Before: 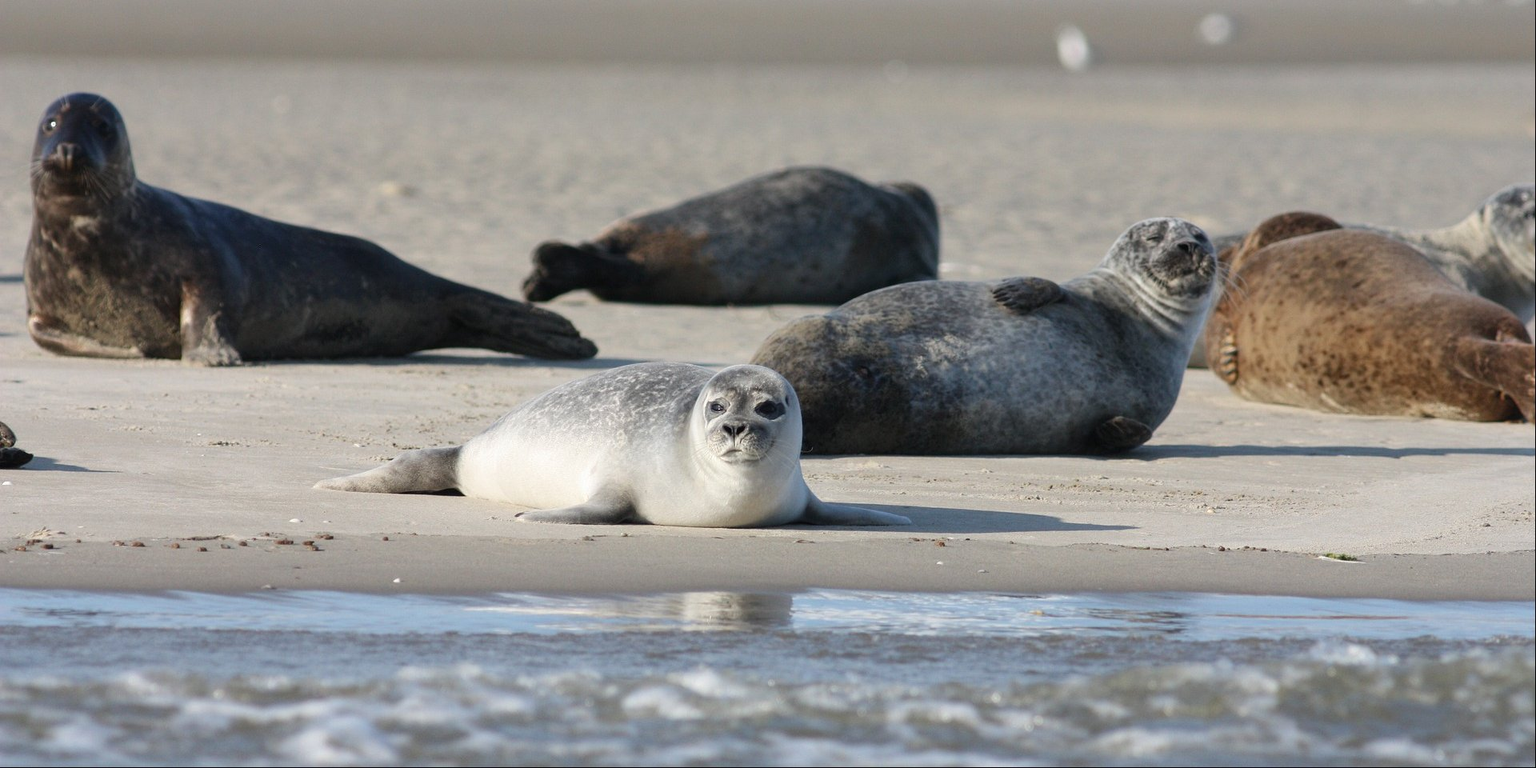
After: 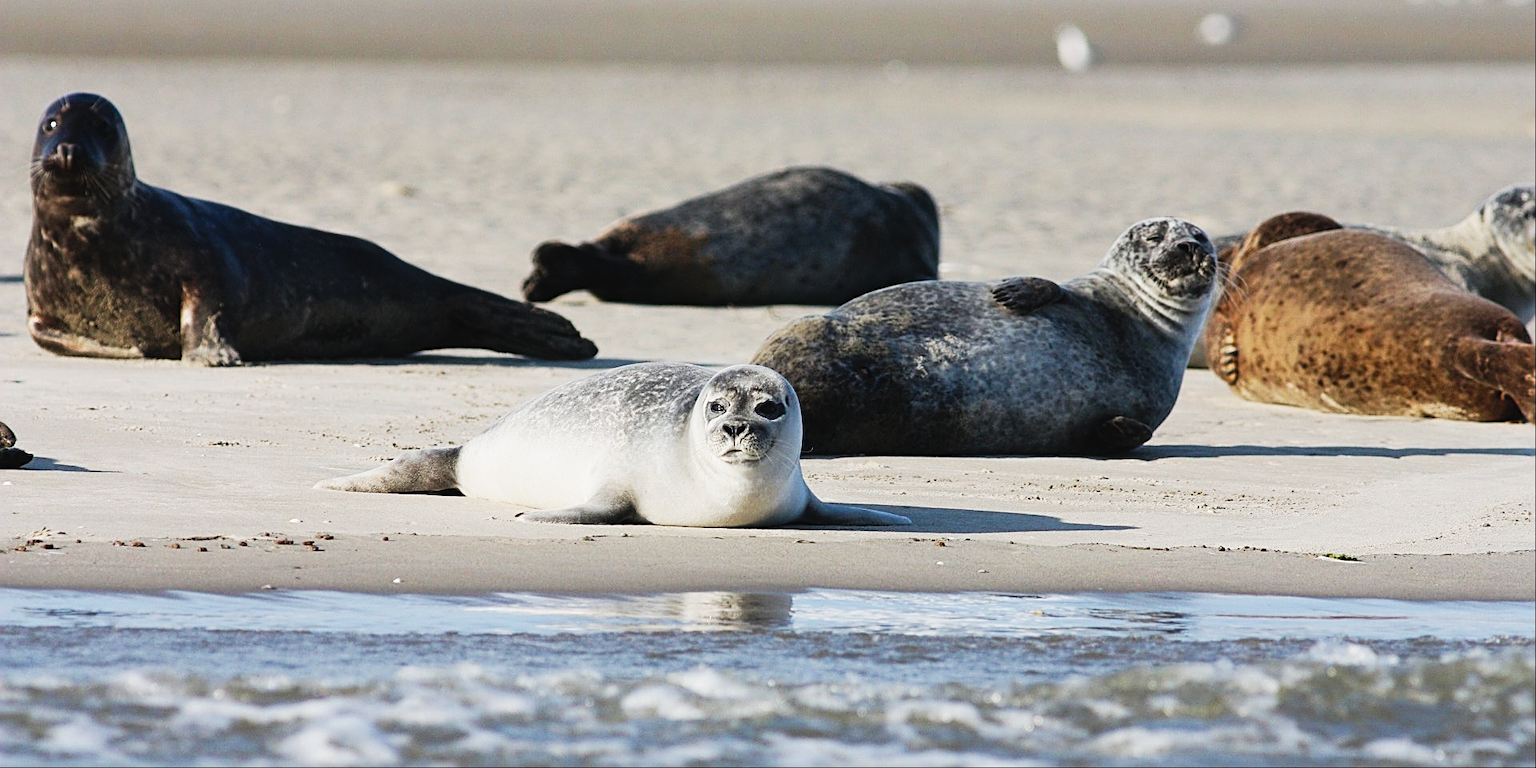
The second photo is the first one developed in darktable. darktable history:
sharpen: radius 2.55, amount 0.637
tone curve: curves: ch0 [(0, 0.023) (0.132, 0.075) (0.251, 0.186) (0.463, 0.461) (0.662, 0.757) (0.854, 0.909) (1, 0.973)]; ch1 [(0, 0) (0.447, 0.411) (0.483, 0.469) (0.498, 0.496) (0.518, 0.514) (0.561, 0.579) (0.604, 0.645) (0.669, 0.73) (0.819, 0.93) (1, 1)]; ch2 [(0, 0) (0.307, 0.315) (0.425, 0.438) (0.483, 0.477) (0.503, 0.503) (0.526, 0.534) (0.567, 0.569) (0.617, 0.674) (0.703, 0.797) (0.985, 0.966)], preserve colors none
